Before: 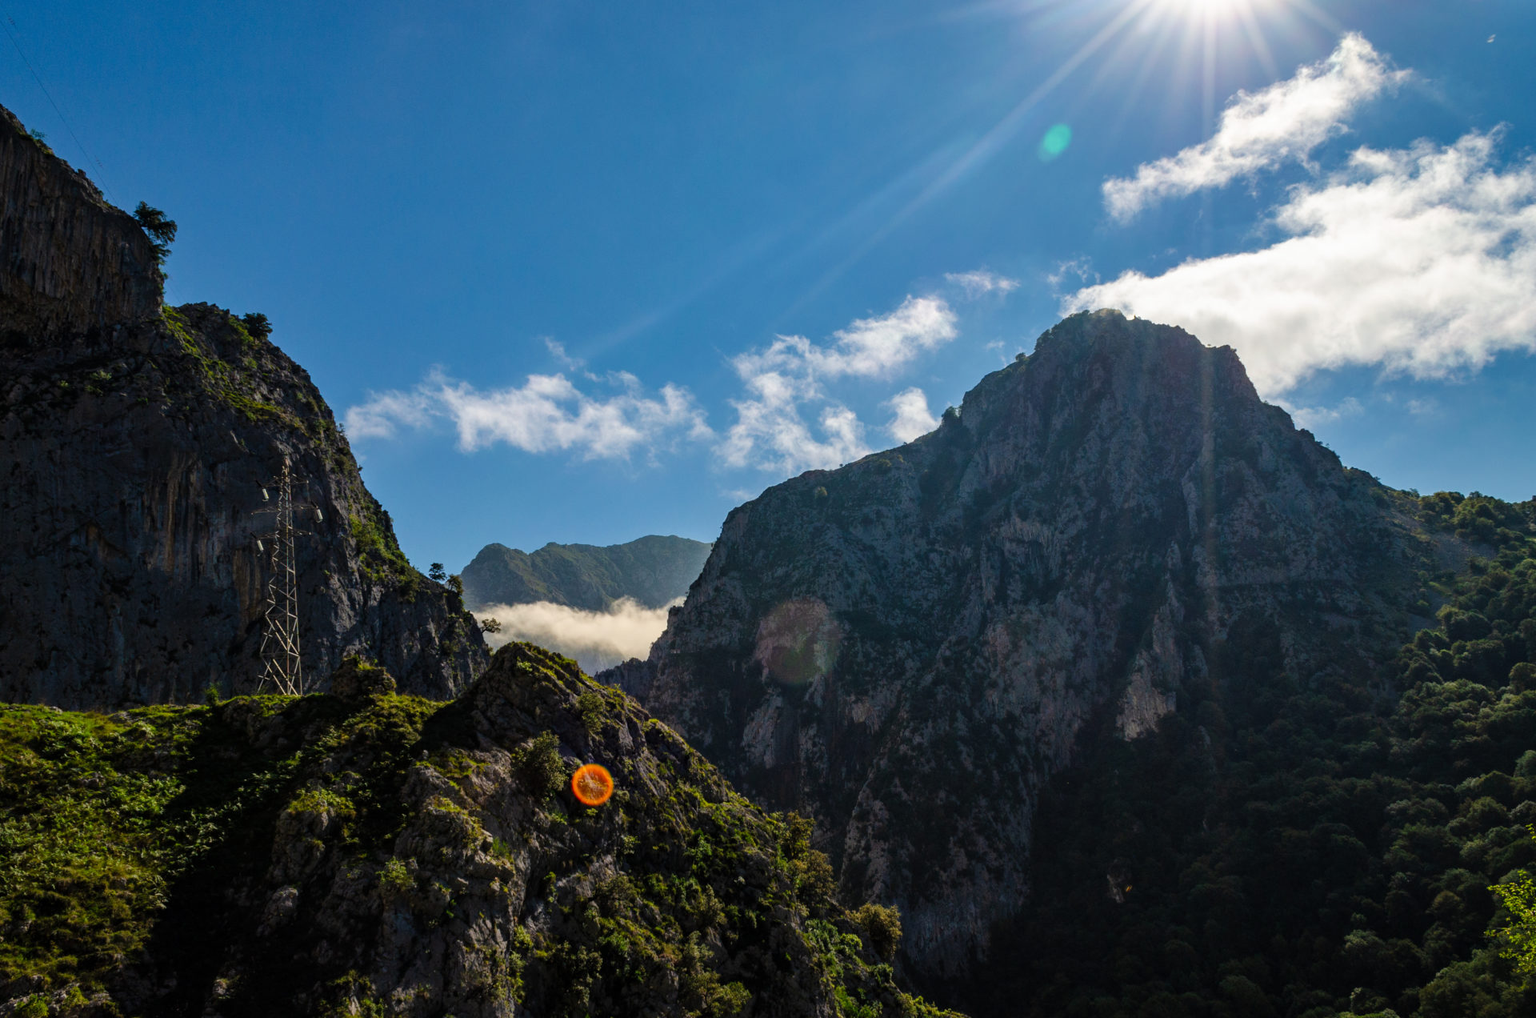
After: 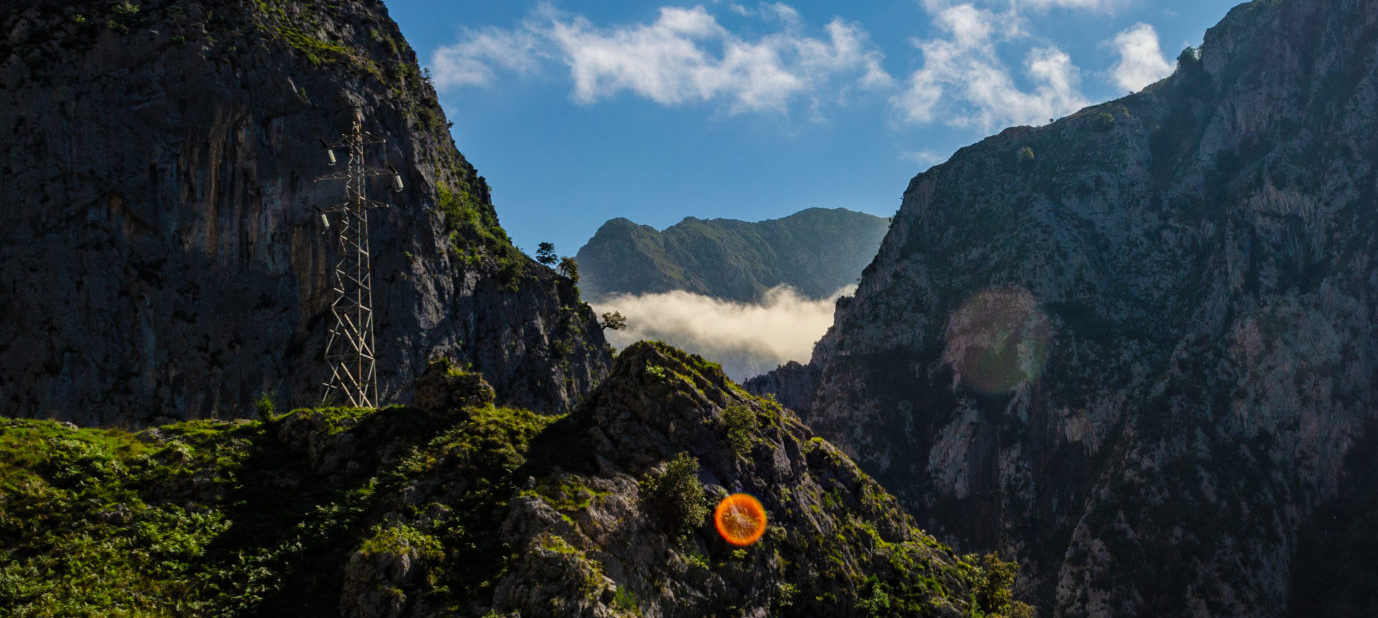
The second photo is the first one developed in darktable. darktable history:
crop: top 36.271%, right 28.217%, bottom 15.084%
